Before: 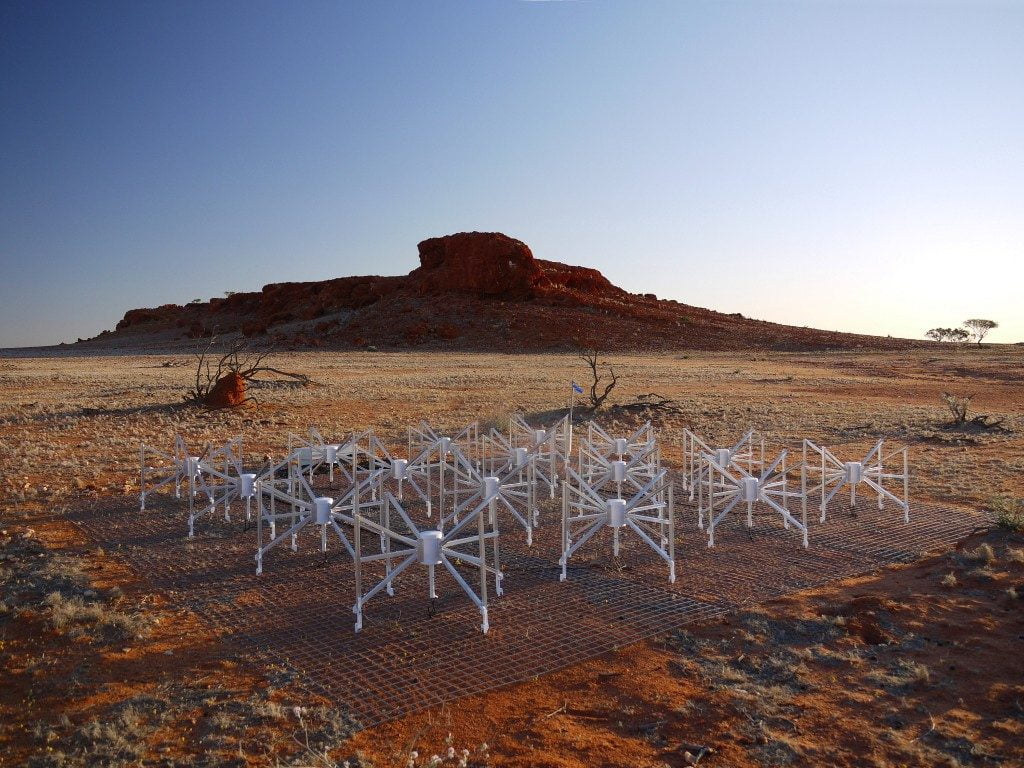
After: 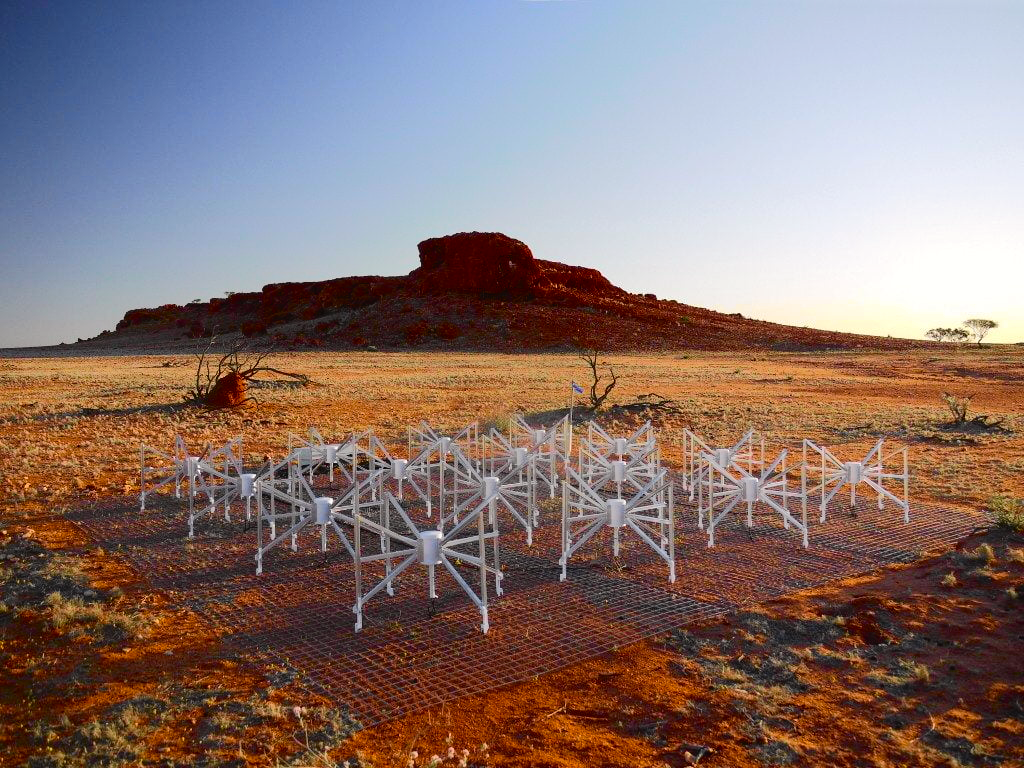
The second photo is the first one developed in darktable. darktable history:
tone curve: curves: ch0 [(0, 0.019) (0.066, 0.054) (0.184, 0.184) (0.369, 0.417) (0.501, 0.586) (0.617, 0.71) (0.743, 0.787) (0.997, 0.997)]; ch1 [(0, 0) (0.187, 0.156) (0.388, 0.372) (0.437, 0.428) (0.474, 0.472) (0.499, 0.5) (0.521, 0.514) (0.548, 0.567) (0.6, 0.629) (0.82, 0.831) (1, 1)]; ch2 [(0, 0) (0.234, 0.227) (0.352, 0.372) (0.459, 0.484) (0.5, 0.505) (0.518, 0.516) (0.529, 0.541) (0.56, 0.594) (0.607, 0.644) (0.74, 0.771) (0.858, 0.873) (0.999, 0.994)], color space Lab, independent channels, preserve colors none
color balance rgb: perceptual saturation grading › global saturation 25%, global vibrance 20%
